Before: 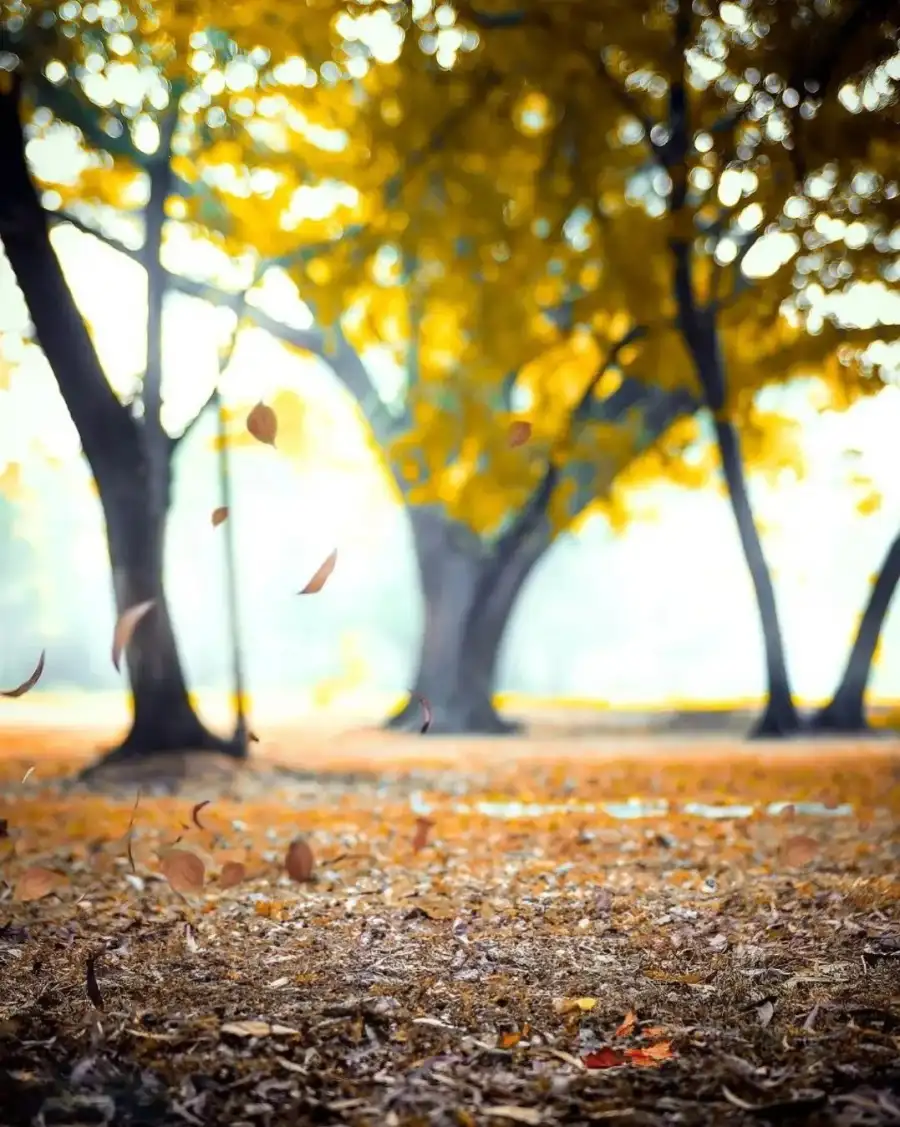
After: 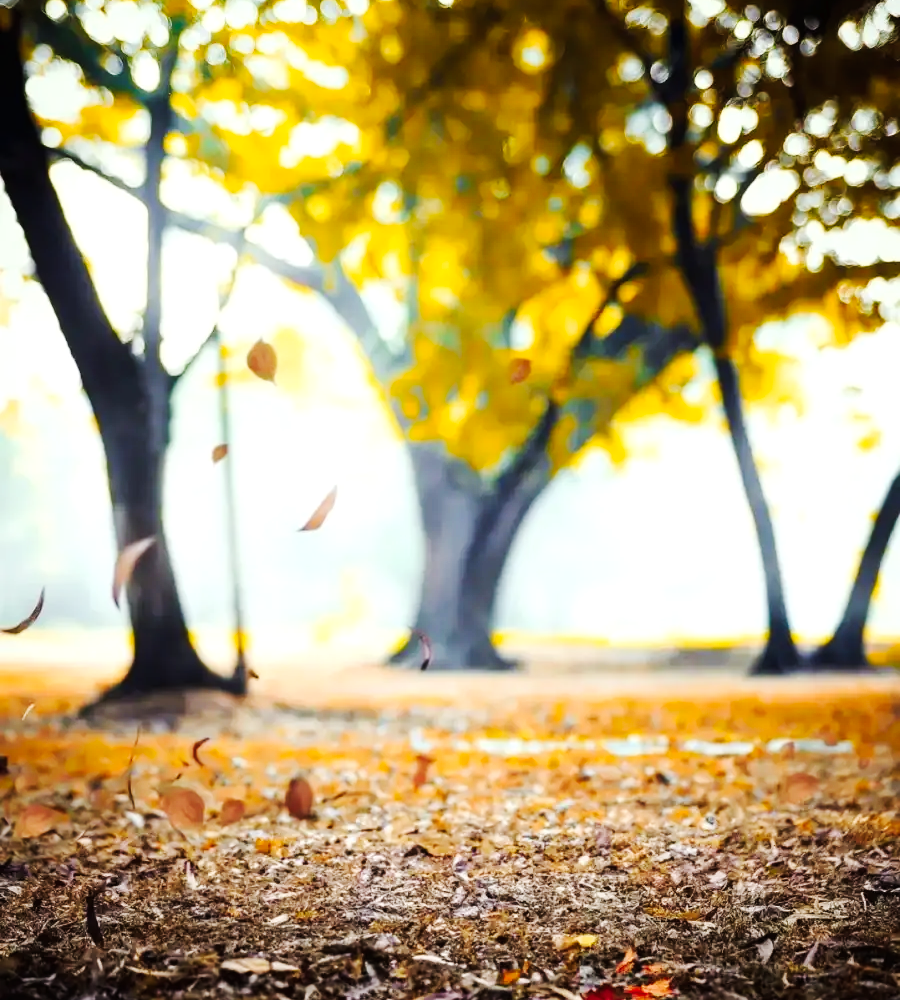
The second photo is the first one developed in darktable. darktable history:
tone curve: curves: ch0 [(0, 0) (0.003, 0.008) (0.011, 0.011) (0.025, 0.018) (0.044, 0.028) (0.069, 0.039) (0.1, 0.056) (0.136, 0.081) (0.177, 0.118) (0.224, 0.164) (0.277, 0.223) (0.335, 0.3) (0.399, 0.399) (0.468, 0.51) (0.543, 0.618) (0.623, 0.71) (0.709, 0.79) (0.801, 0.865) (0.898, 0.93) (1, 1)], preserve colors none
levels: levels [0, 0.492, 0.984]
crop and rotate: top 5.609%, bottom 5.609%
